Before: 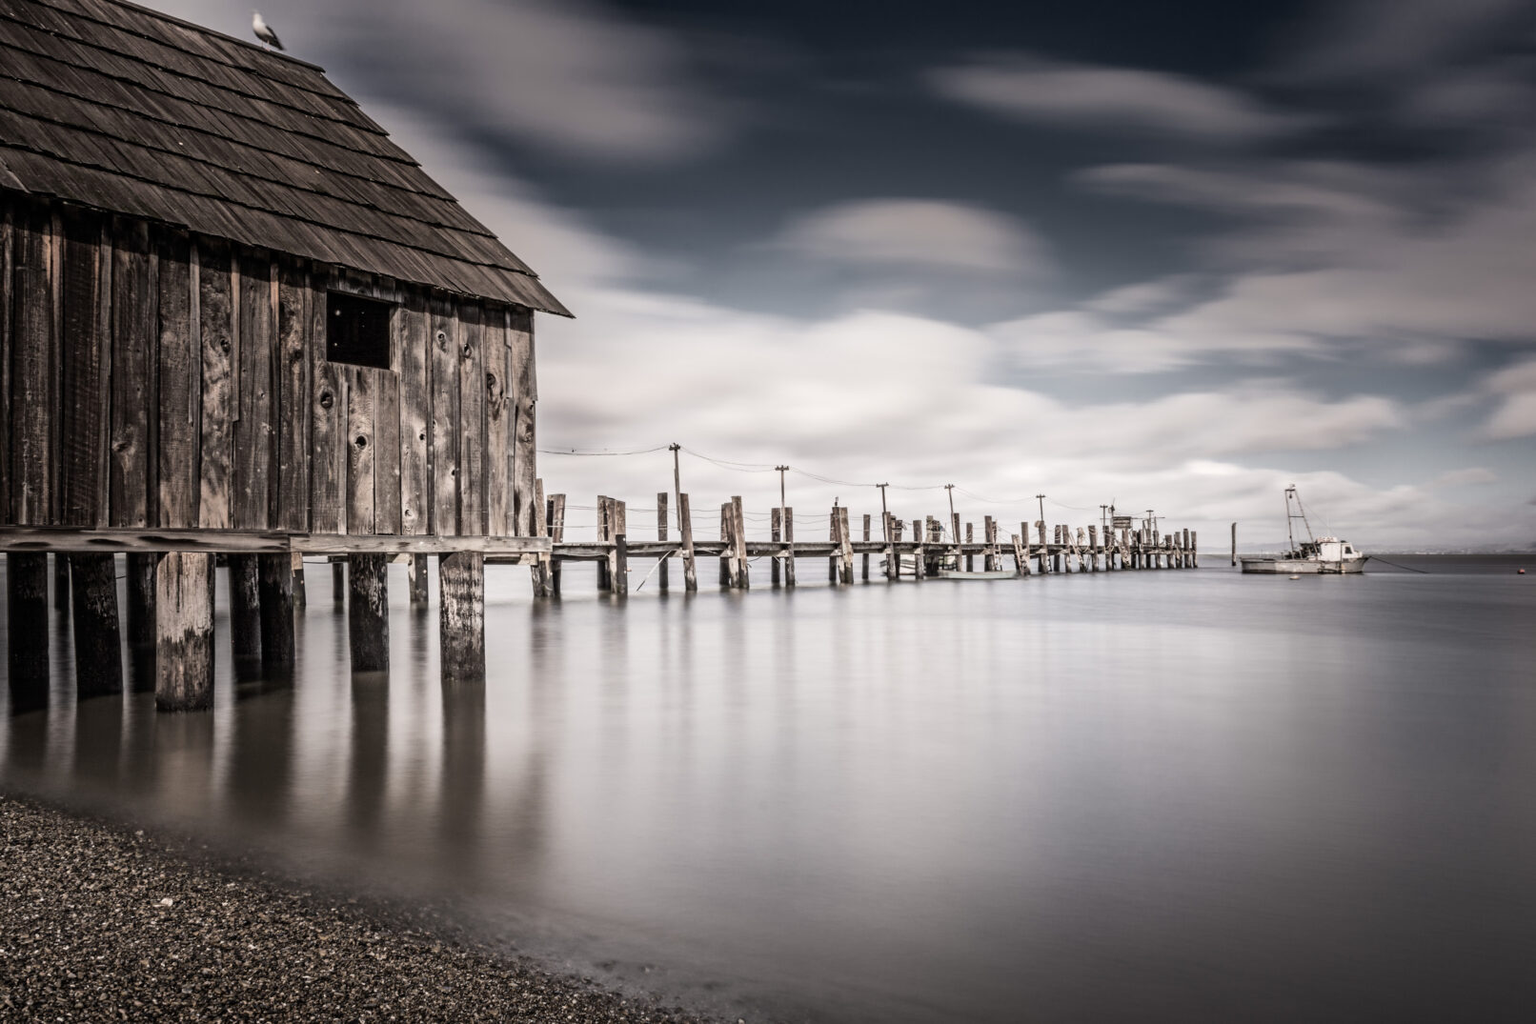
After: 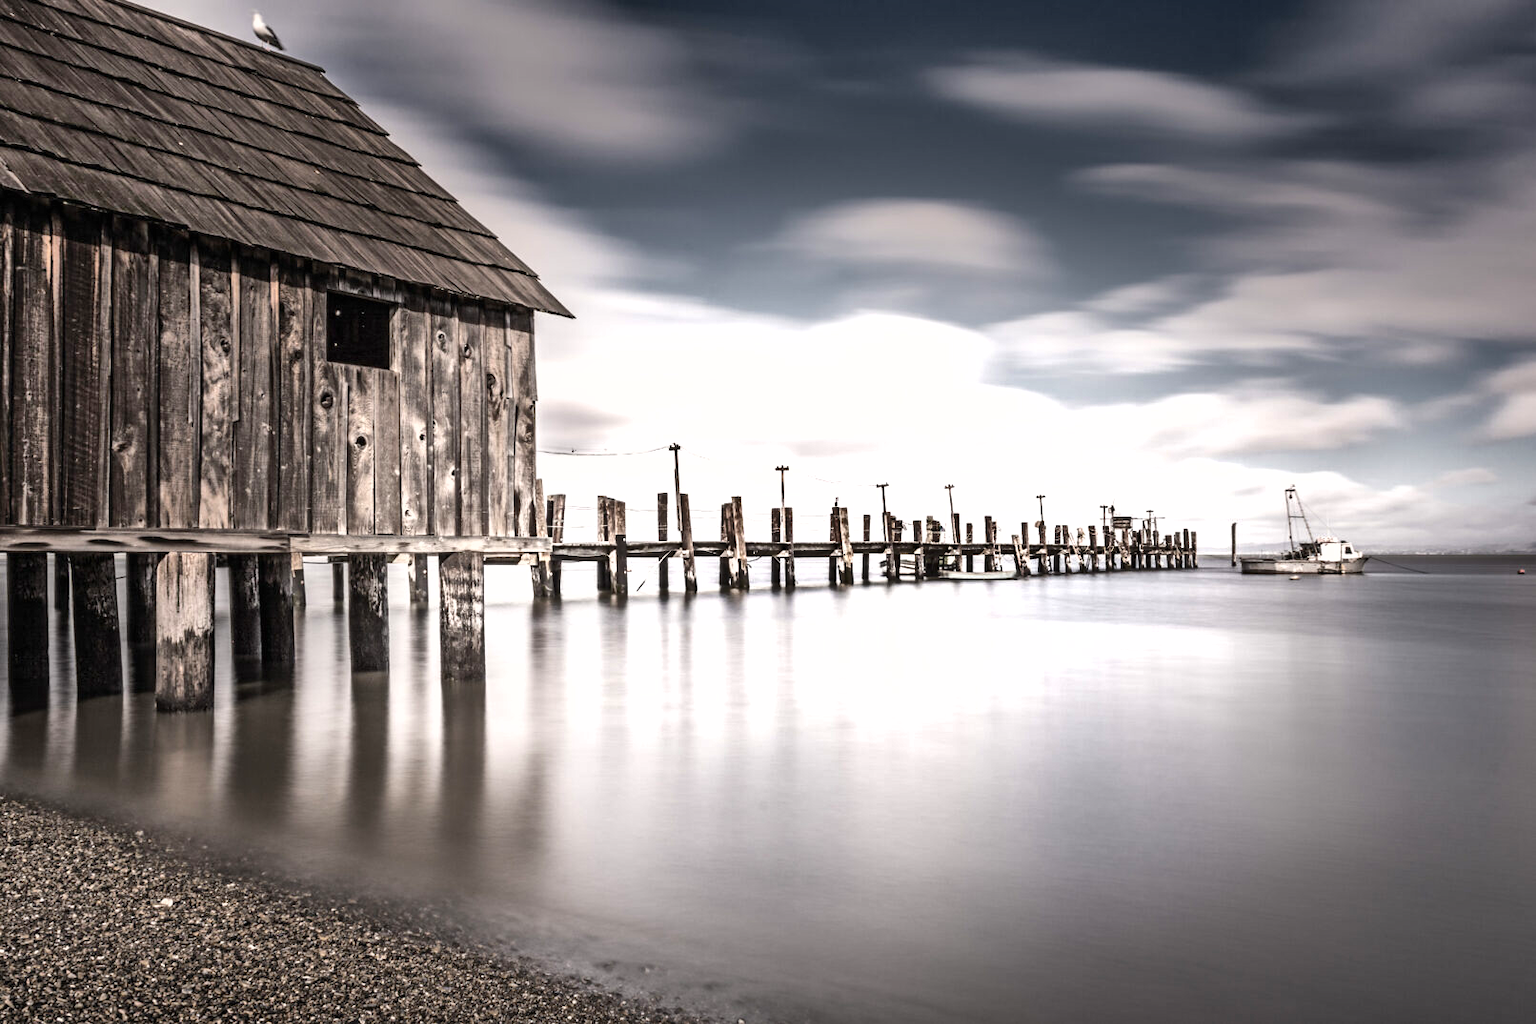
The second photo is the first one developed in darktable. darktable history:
exposure: black level correction 0, exposure 0.7 EV, compensate exposure bias true, compensate highlight preservation false
shadows and highlights: low approximation 0.01, soften with gaussian
